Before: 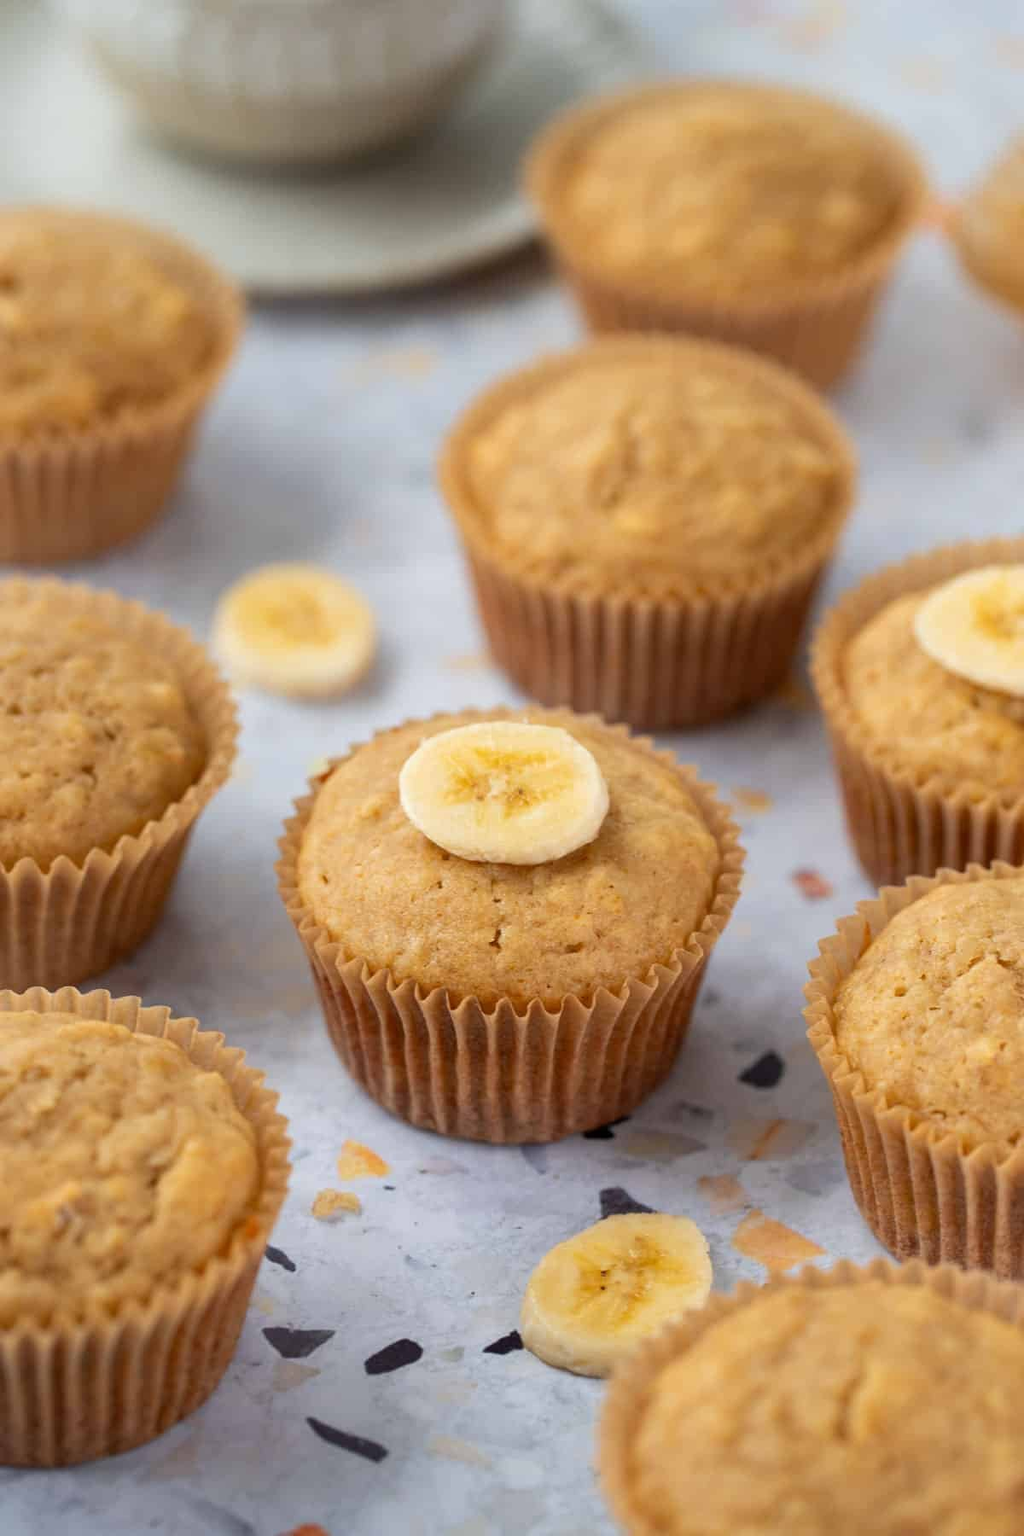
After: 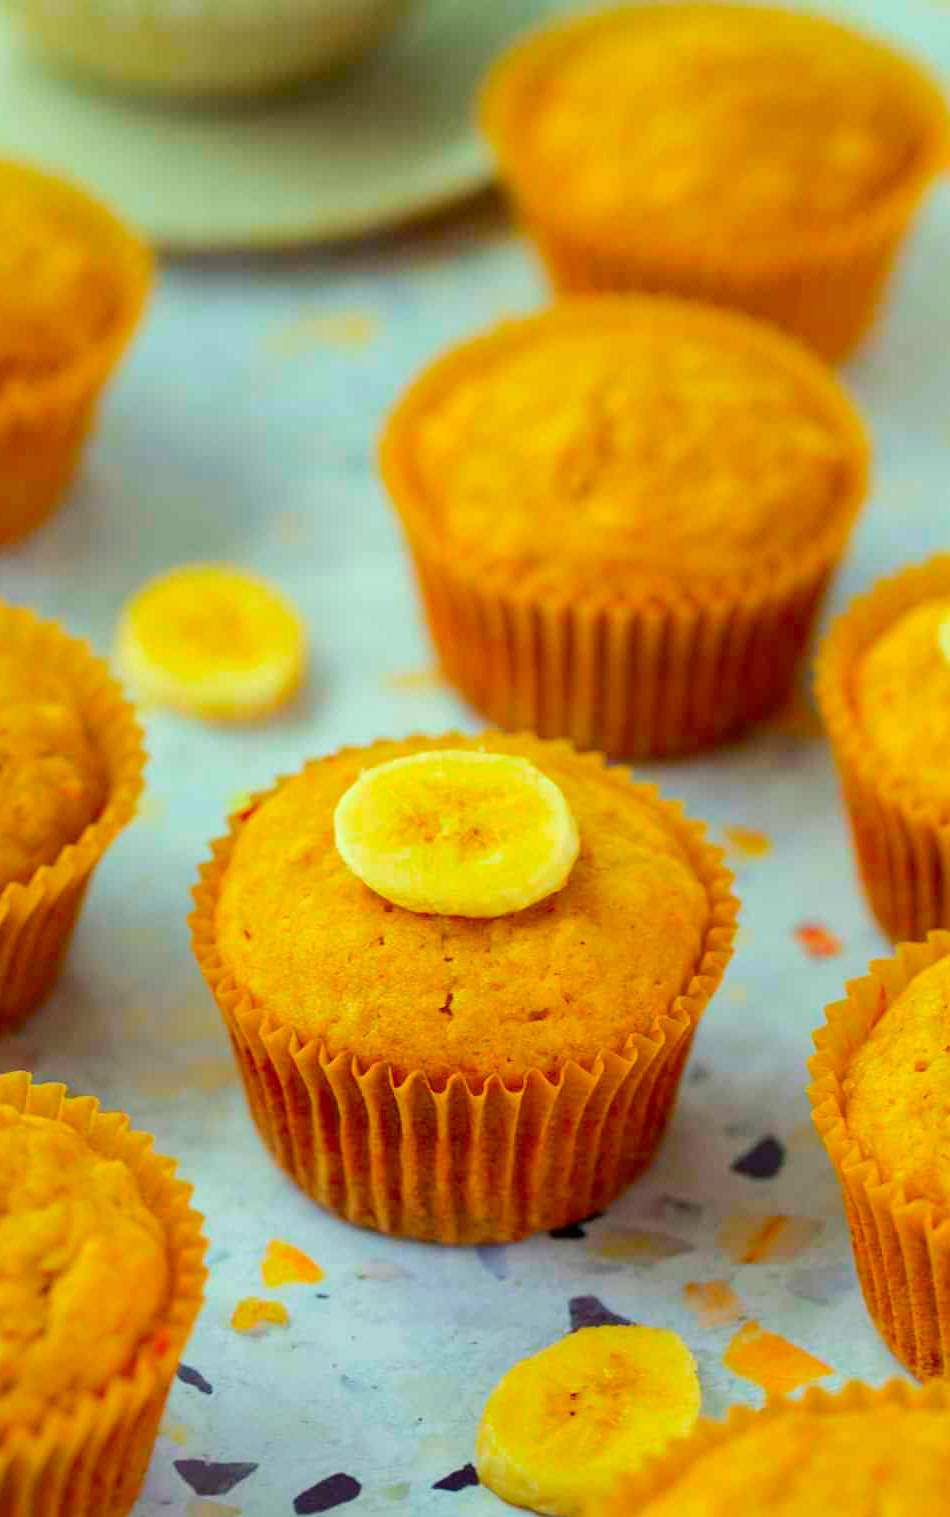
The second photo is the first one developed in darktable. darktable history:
crop: left 11.225%, top 5.381%, right 9.565%, bottom 10.314%
color correction: highlights a* -10.77, highlights b* 9.8, saturation 1.72
color balance rgb: perceptual saturation grading › global saturation 25%, perceptual brilliance grading › mid-tones 10%, perceptual brilliance grading › shadows 15%, global vibrance 20%
